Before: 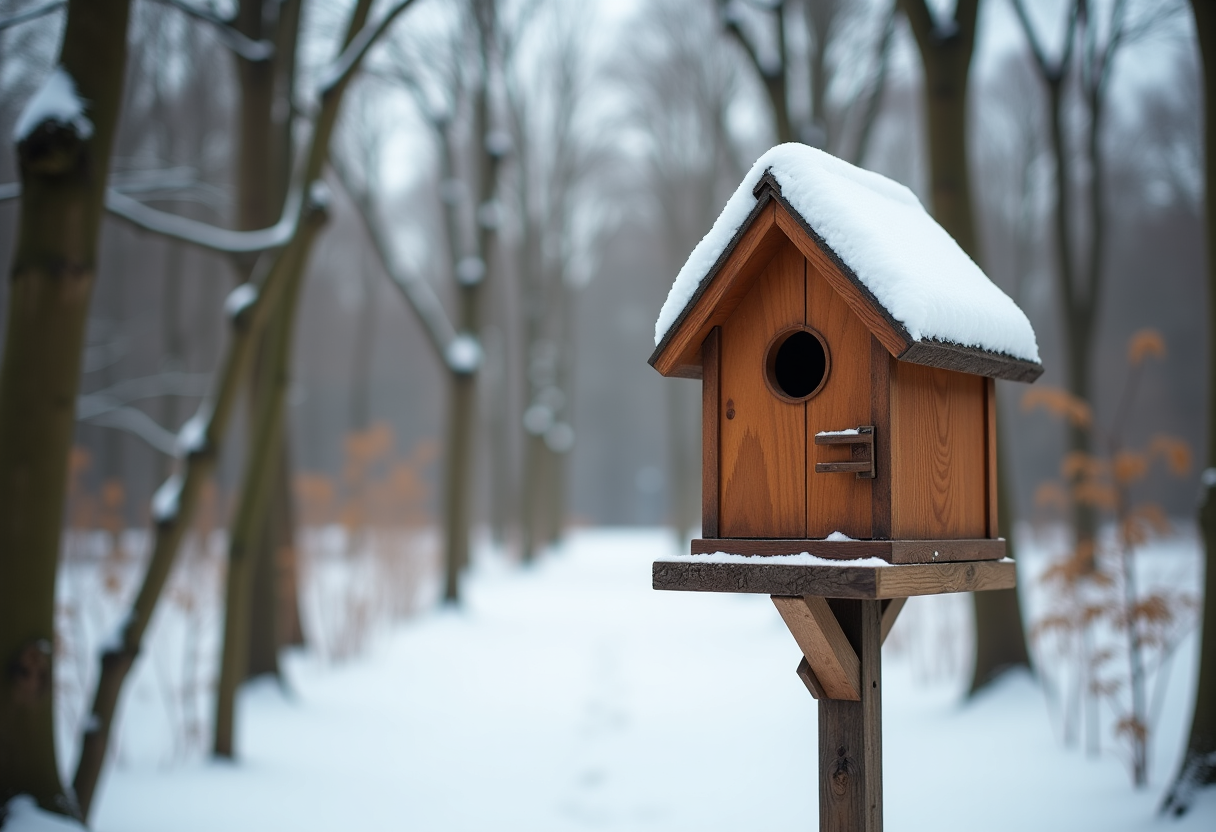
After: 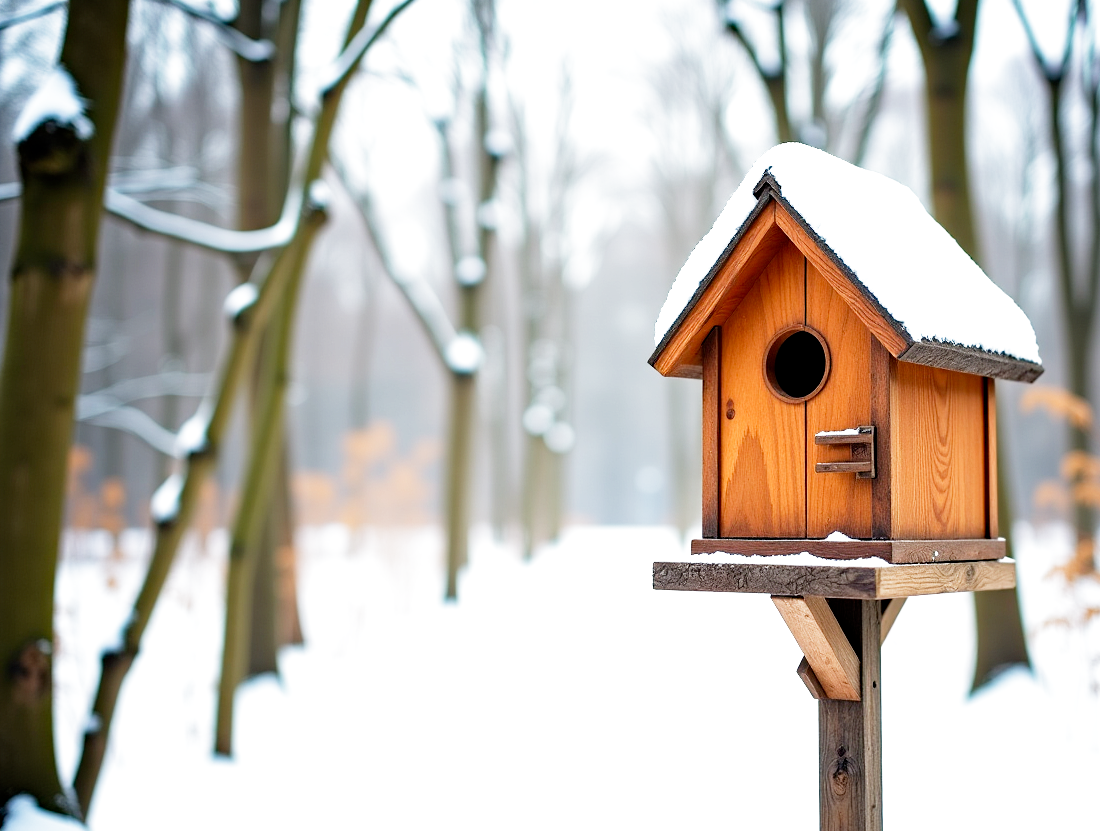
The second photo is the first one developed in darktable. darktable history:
filmic rgb: middle gray luminance 10%, black relative exposure -8.61 EV, white relative exposure 3.3 EV, threshold 6 EV, target black luminance 0%, hardness 5.2, latitude 44.69%, contrast 1.302, highlights saturation mix 5%, shadows ↔ highlights balance 24.64%, add noise in highlights 0, preserve chrominance no, color science v3 (2019), use custom middle-gray values true, iterations of high-quality reconstruction 0, contrast in highlights soft, enable highlight reconstruction true
crop: right 9.509%, bottom 0.031%
haze removal: compatibility mode true, adaptive false
exposure: black level correction 0, exposure 0.877 EV, compensate exposure bias true, compensate highlight preservation false
tone equalizer: on, module defaults
